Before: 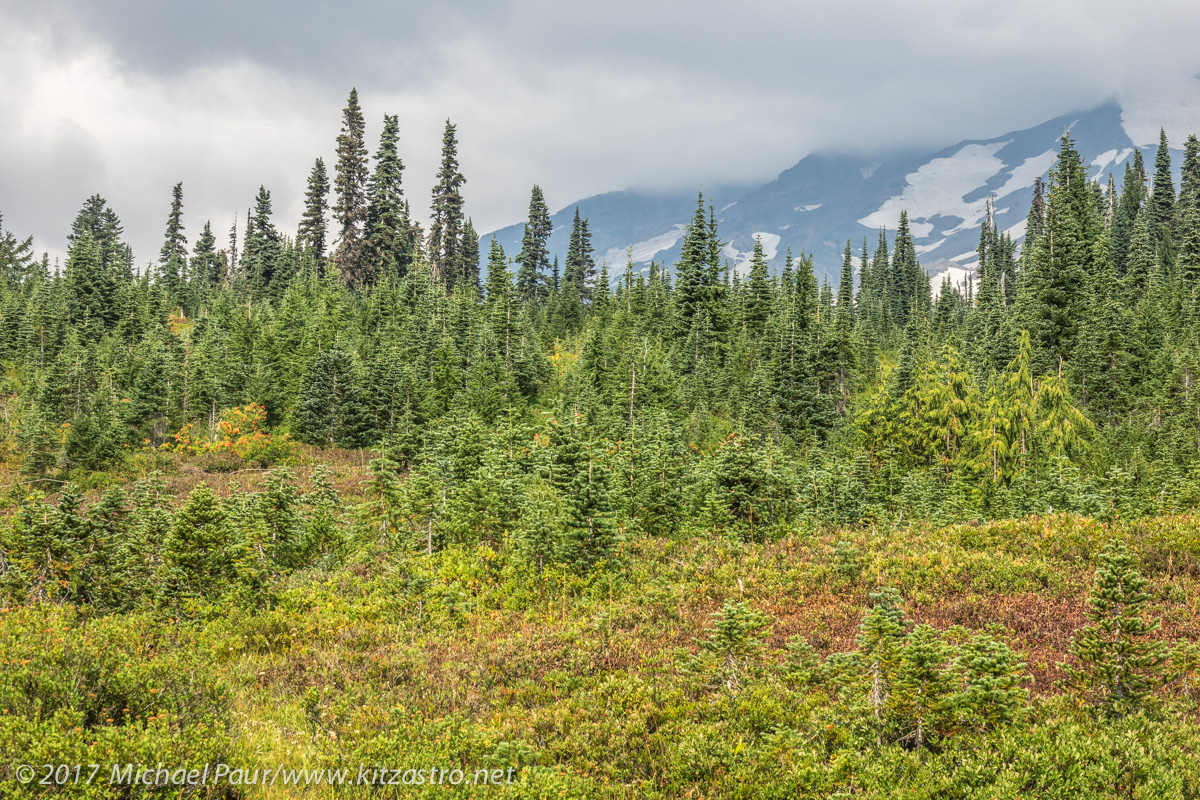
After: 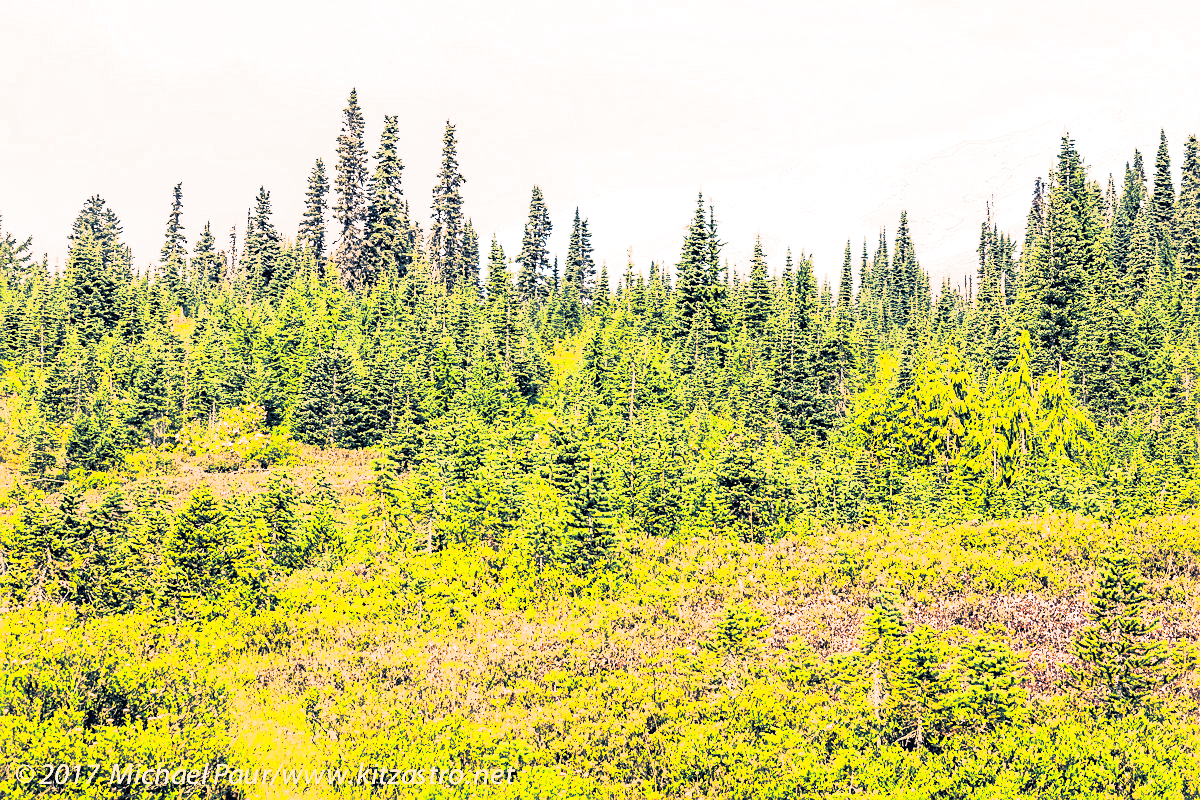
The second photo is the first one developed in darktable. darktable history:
contrast brightness saturation: contrast 1, brightness 1, saturation 1
color correction: highlights a* 10.32, highlights b* 14.66, shadows a* -9.59, shadows b* -15.02
split-toning: shadows › hue 226.8°, shadows › saturation 0.56, highlights › hue 28.8°, balance -40, compress 0%
rgb levels: preserve colors sum RGB, levels [[0.038, 0.433, 0.934], [0, 0.5, 1], [0, 0.5, 1]]
sharpen: on, module defaults
